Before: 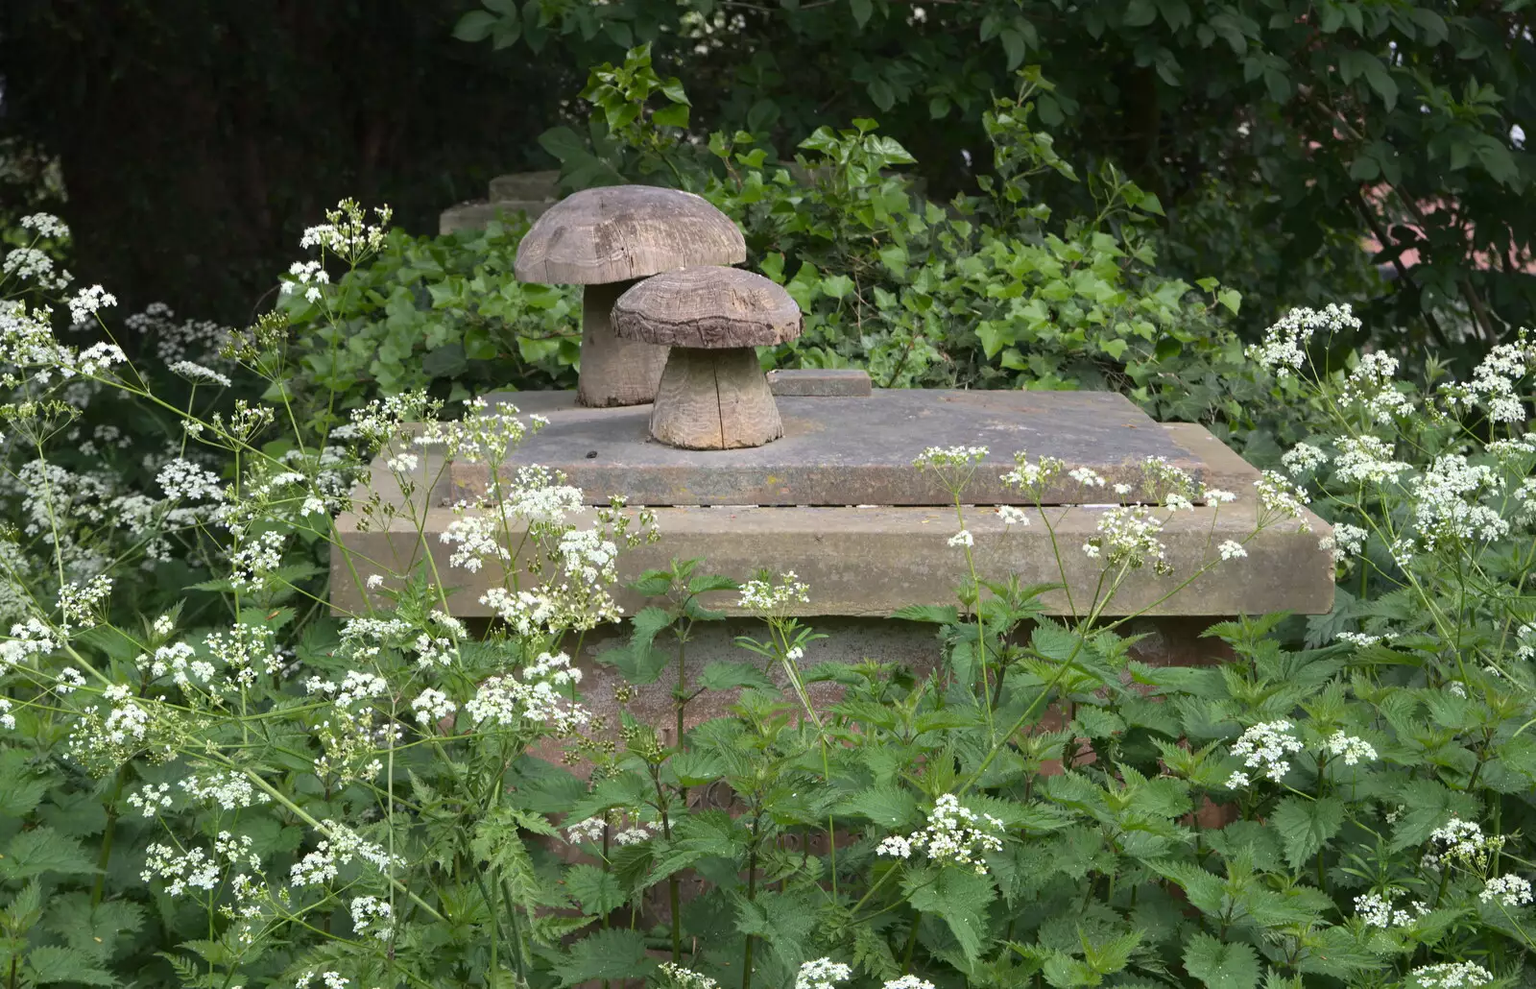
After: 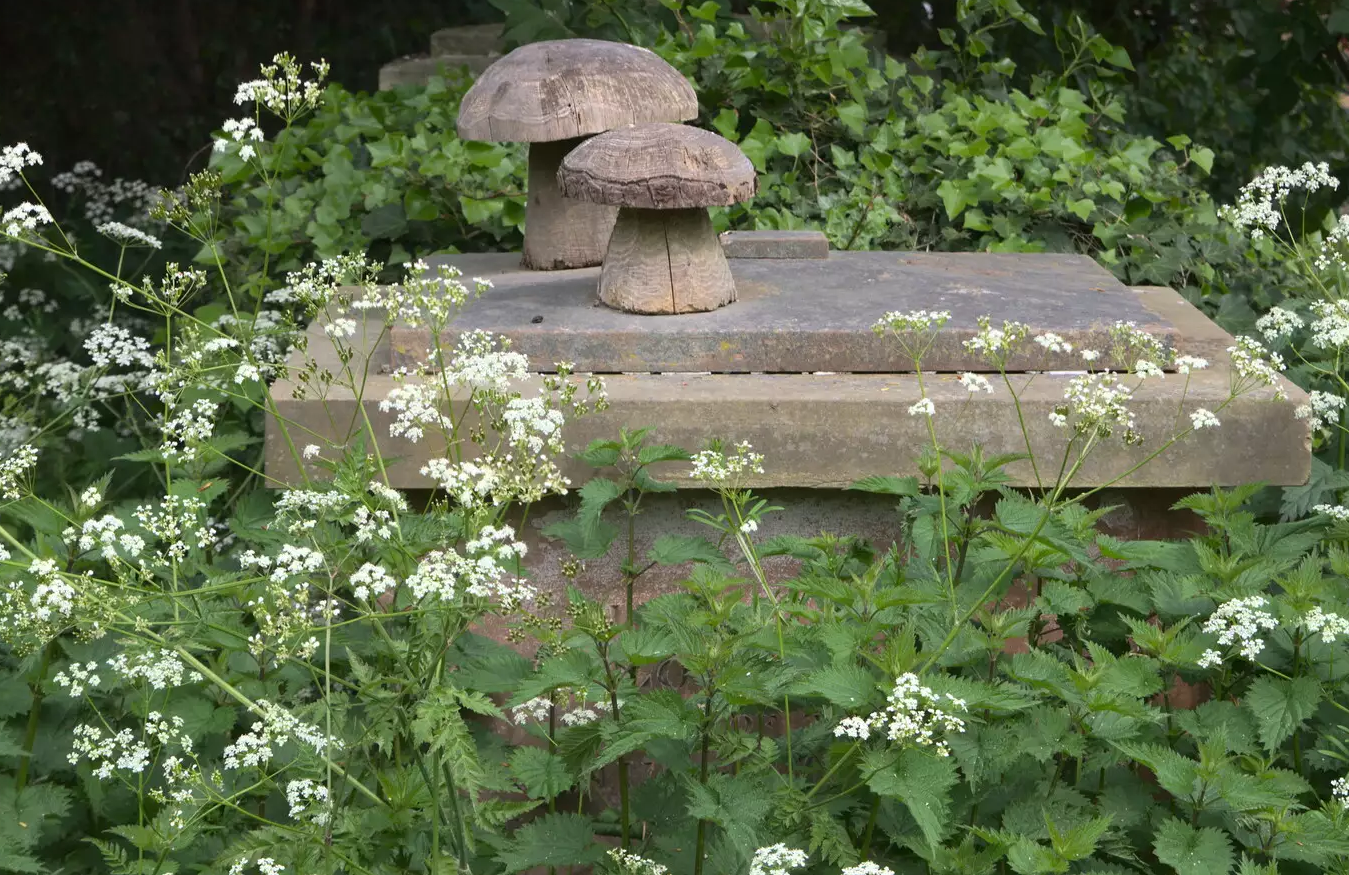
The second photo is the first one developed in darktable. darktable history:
crop and rotate: left 4.947%, top 15.002%, right 10.713%
